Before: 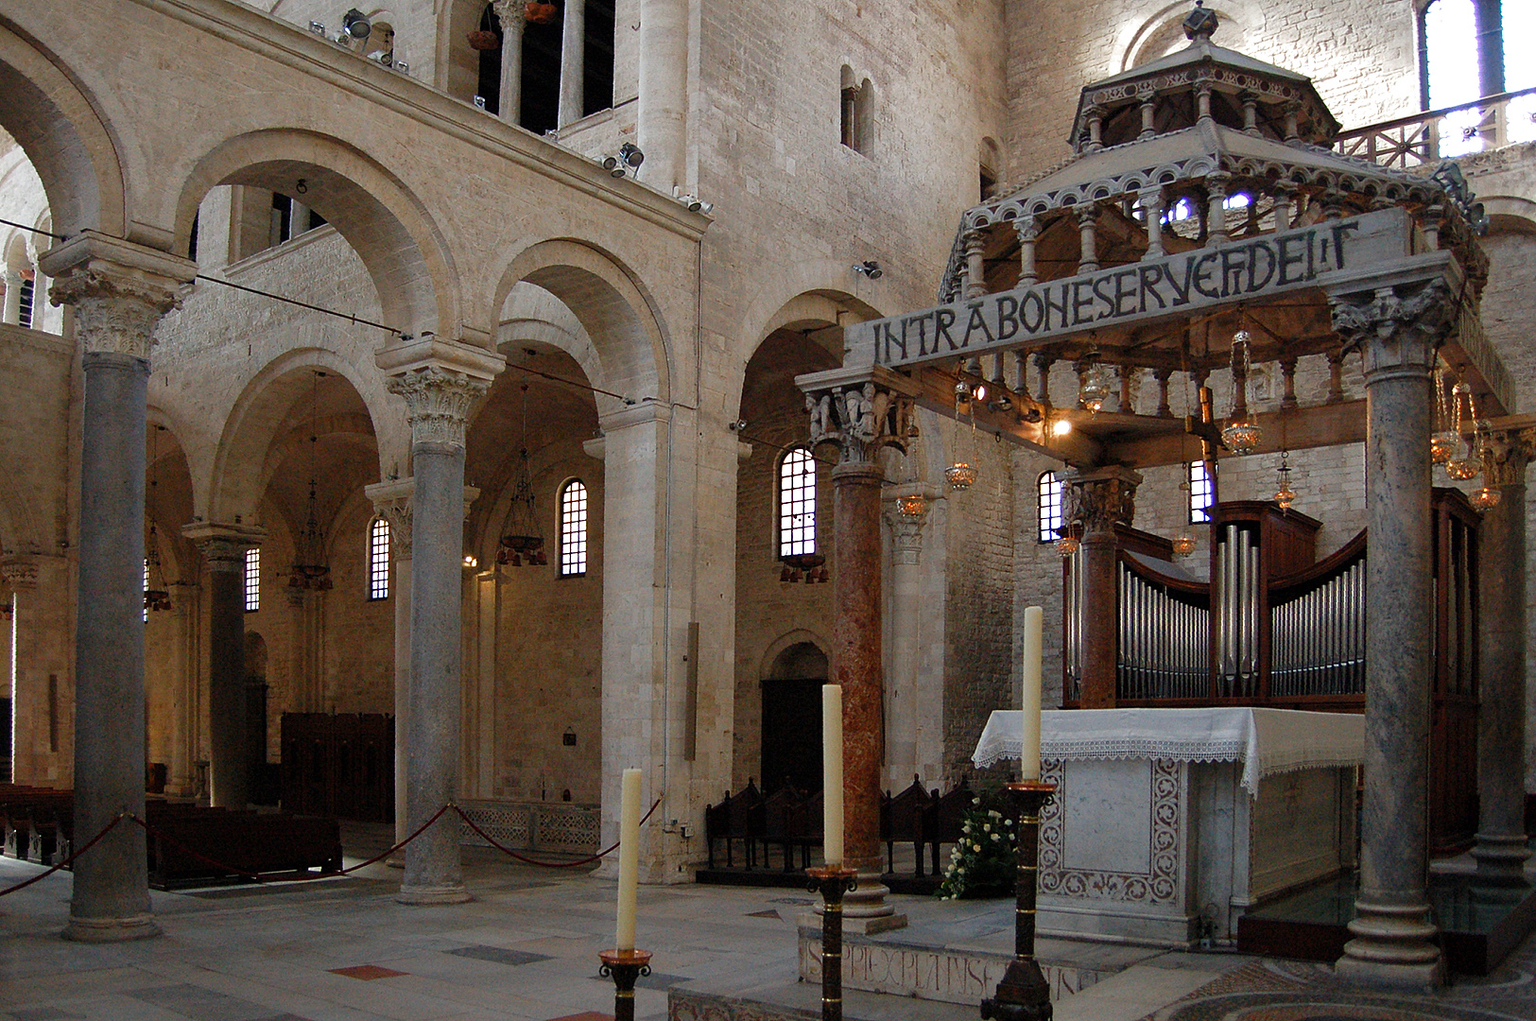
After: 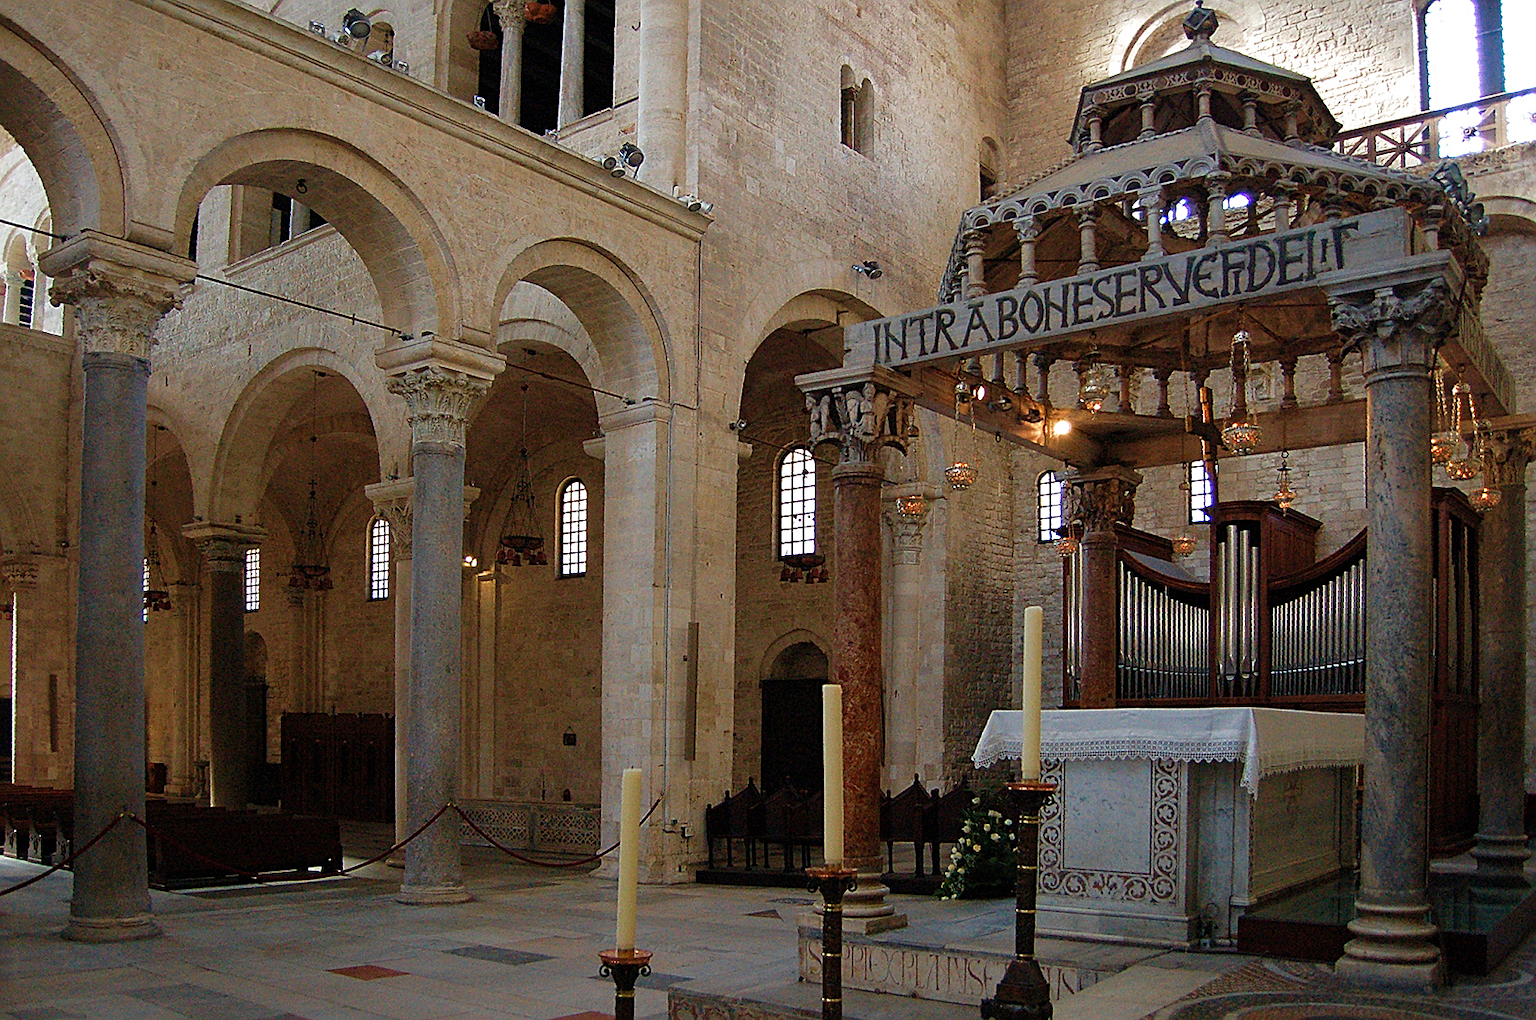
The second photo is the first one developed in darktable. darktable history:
velvia: strength 45%
sharpen: on, module defaults
